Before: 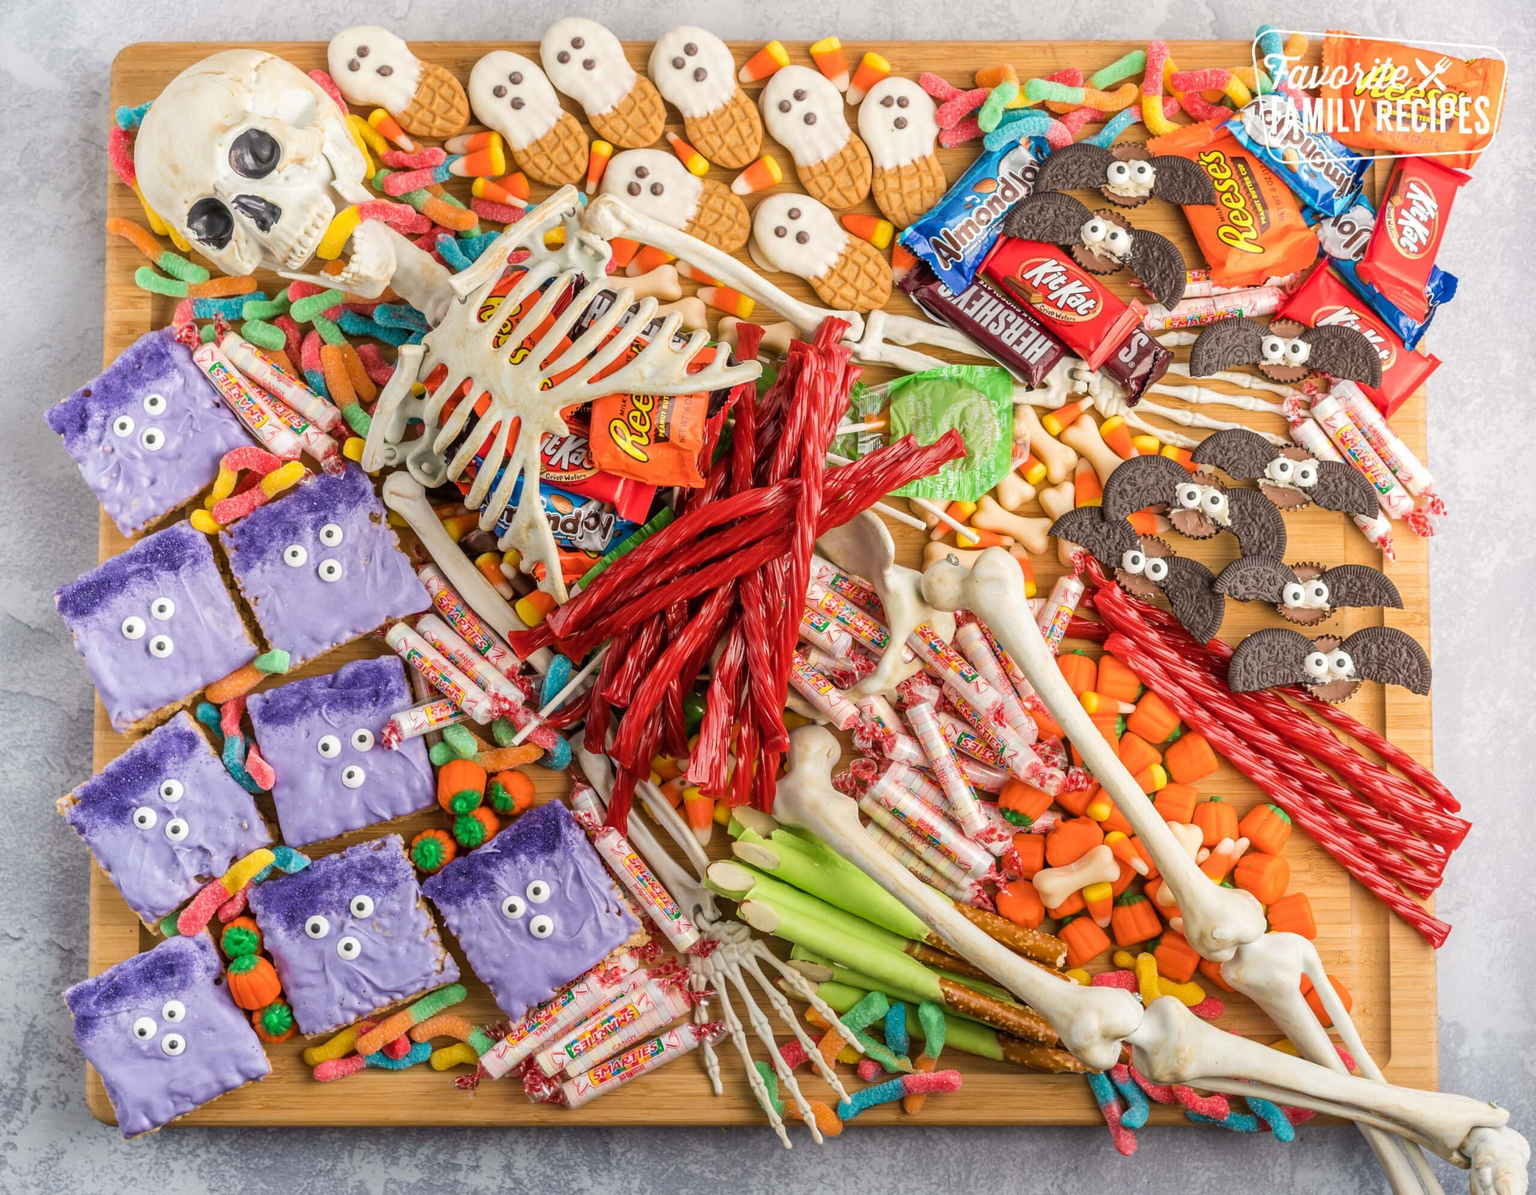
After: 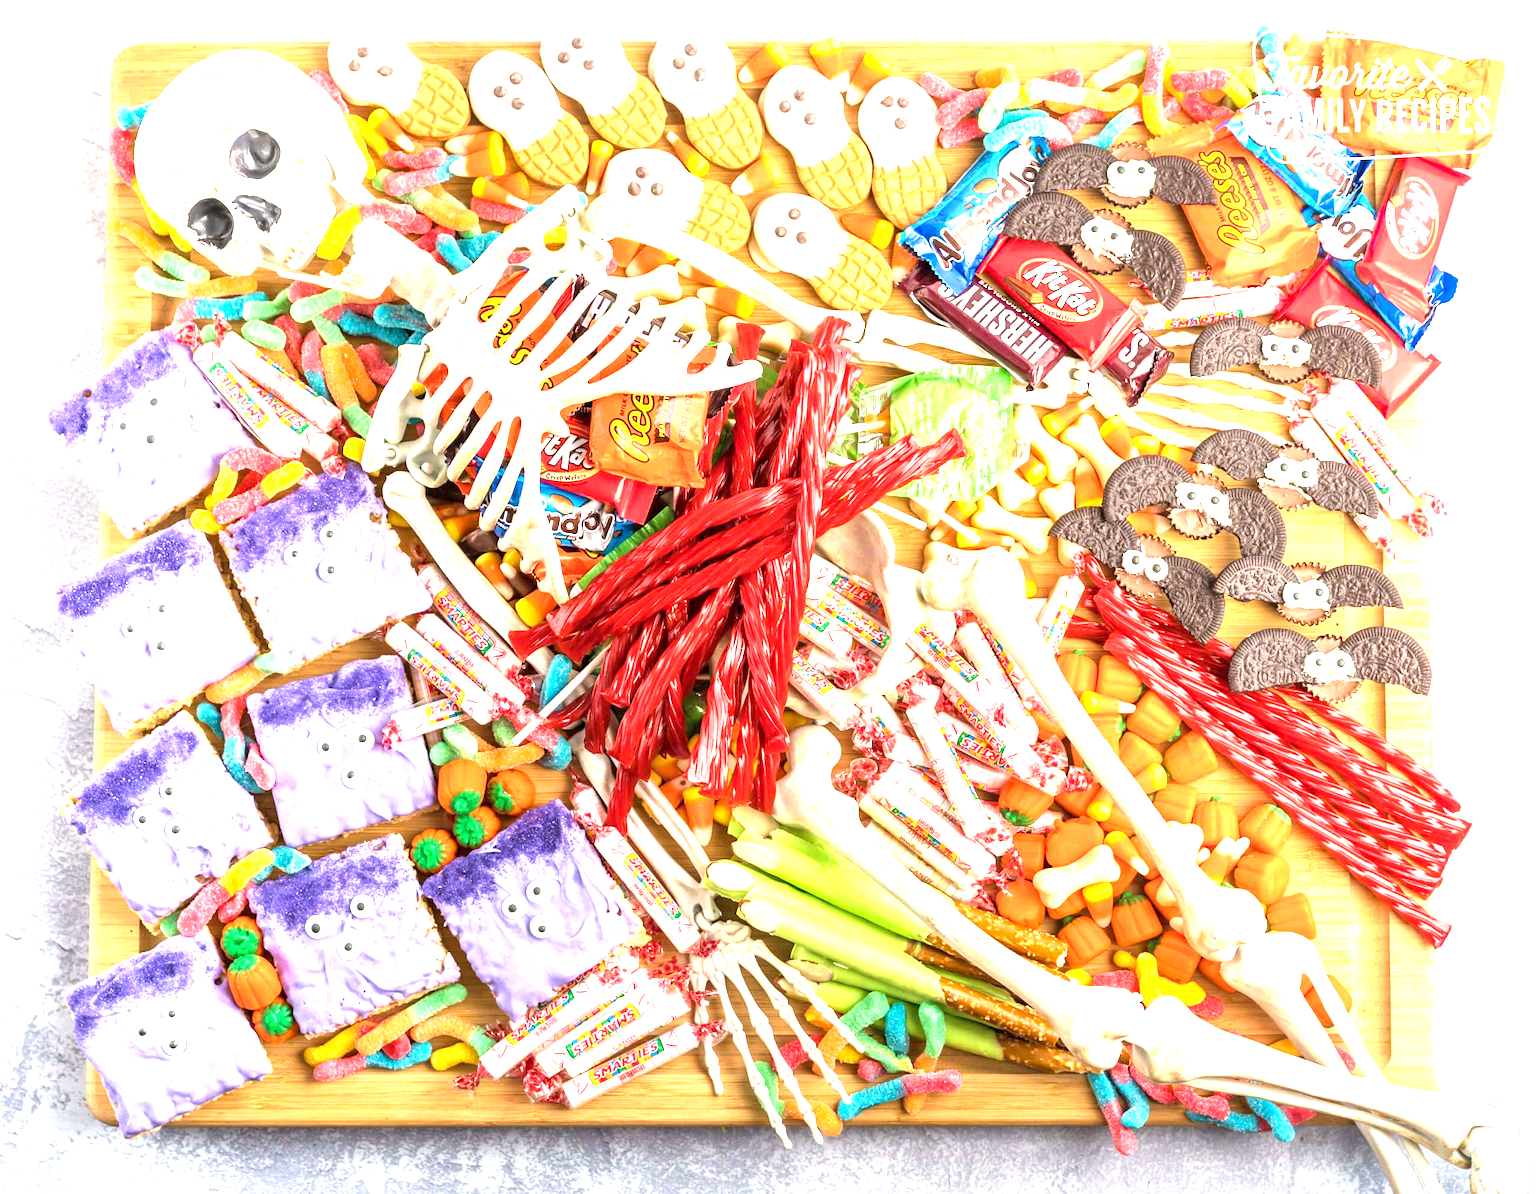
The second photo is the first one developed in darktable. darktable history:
exposure: black level correction 0.001, exposure 1.715 EV, compensate highlight preservation false
